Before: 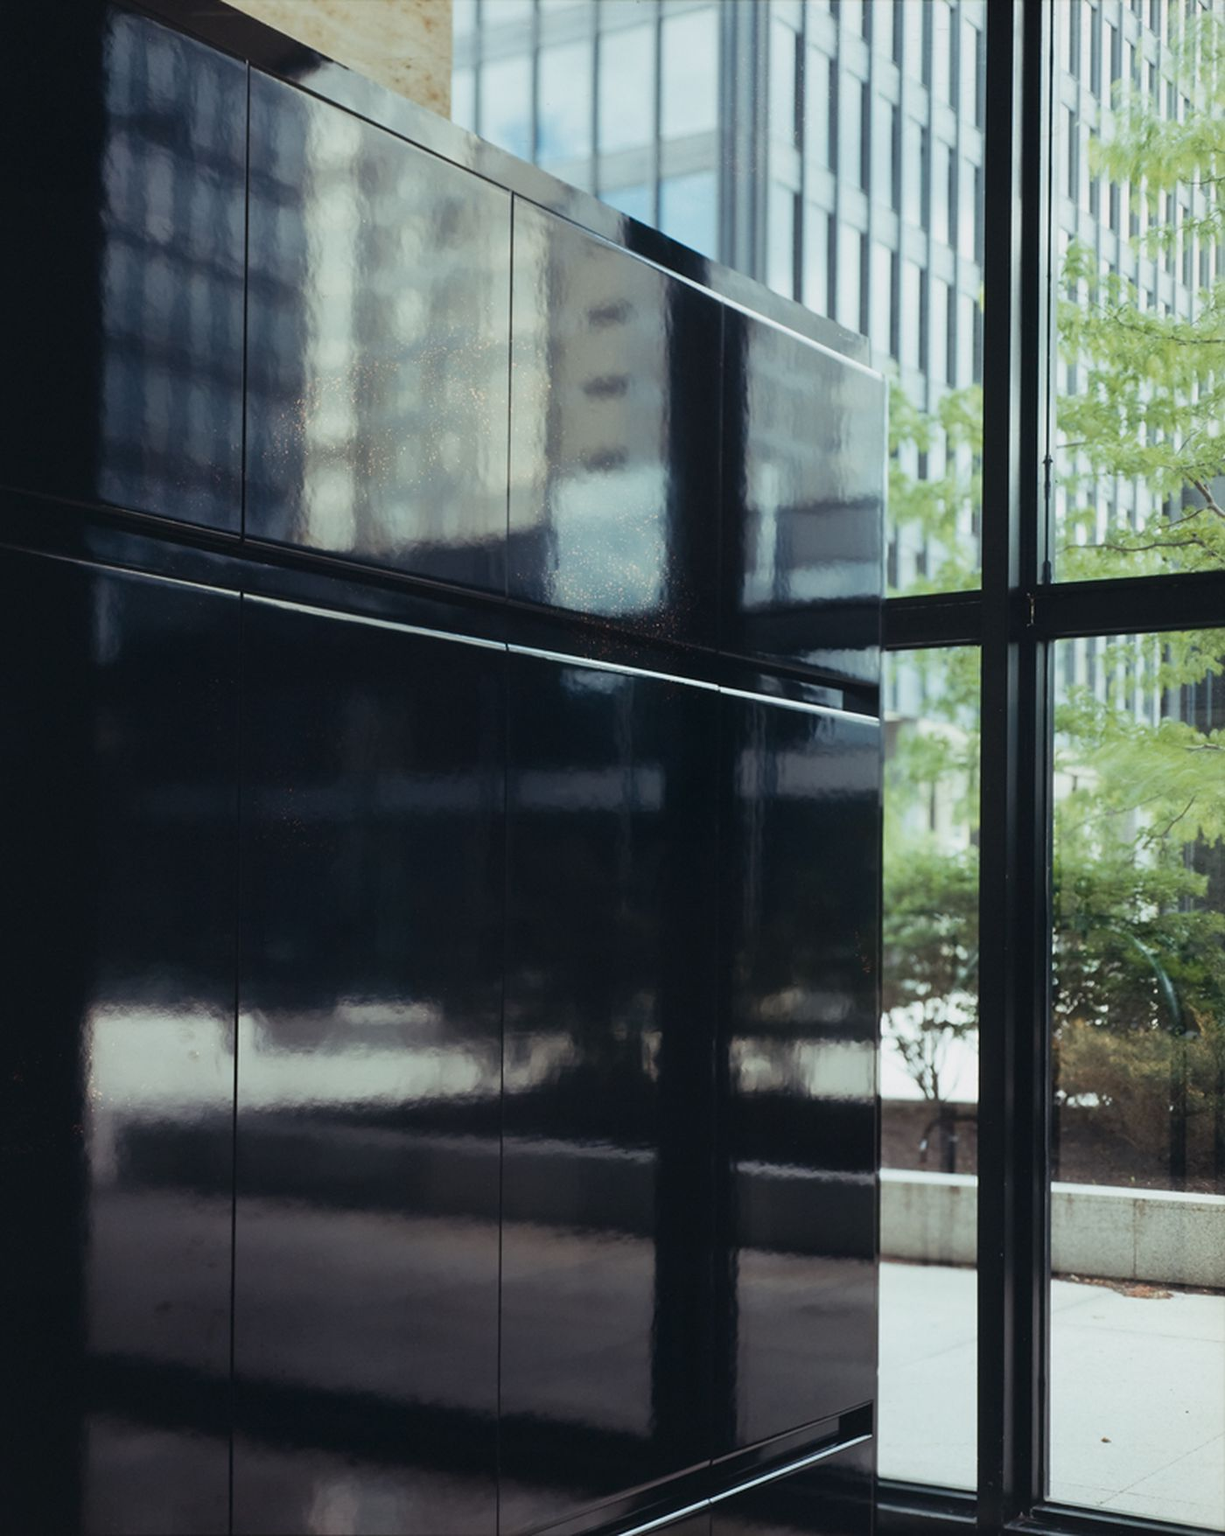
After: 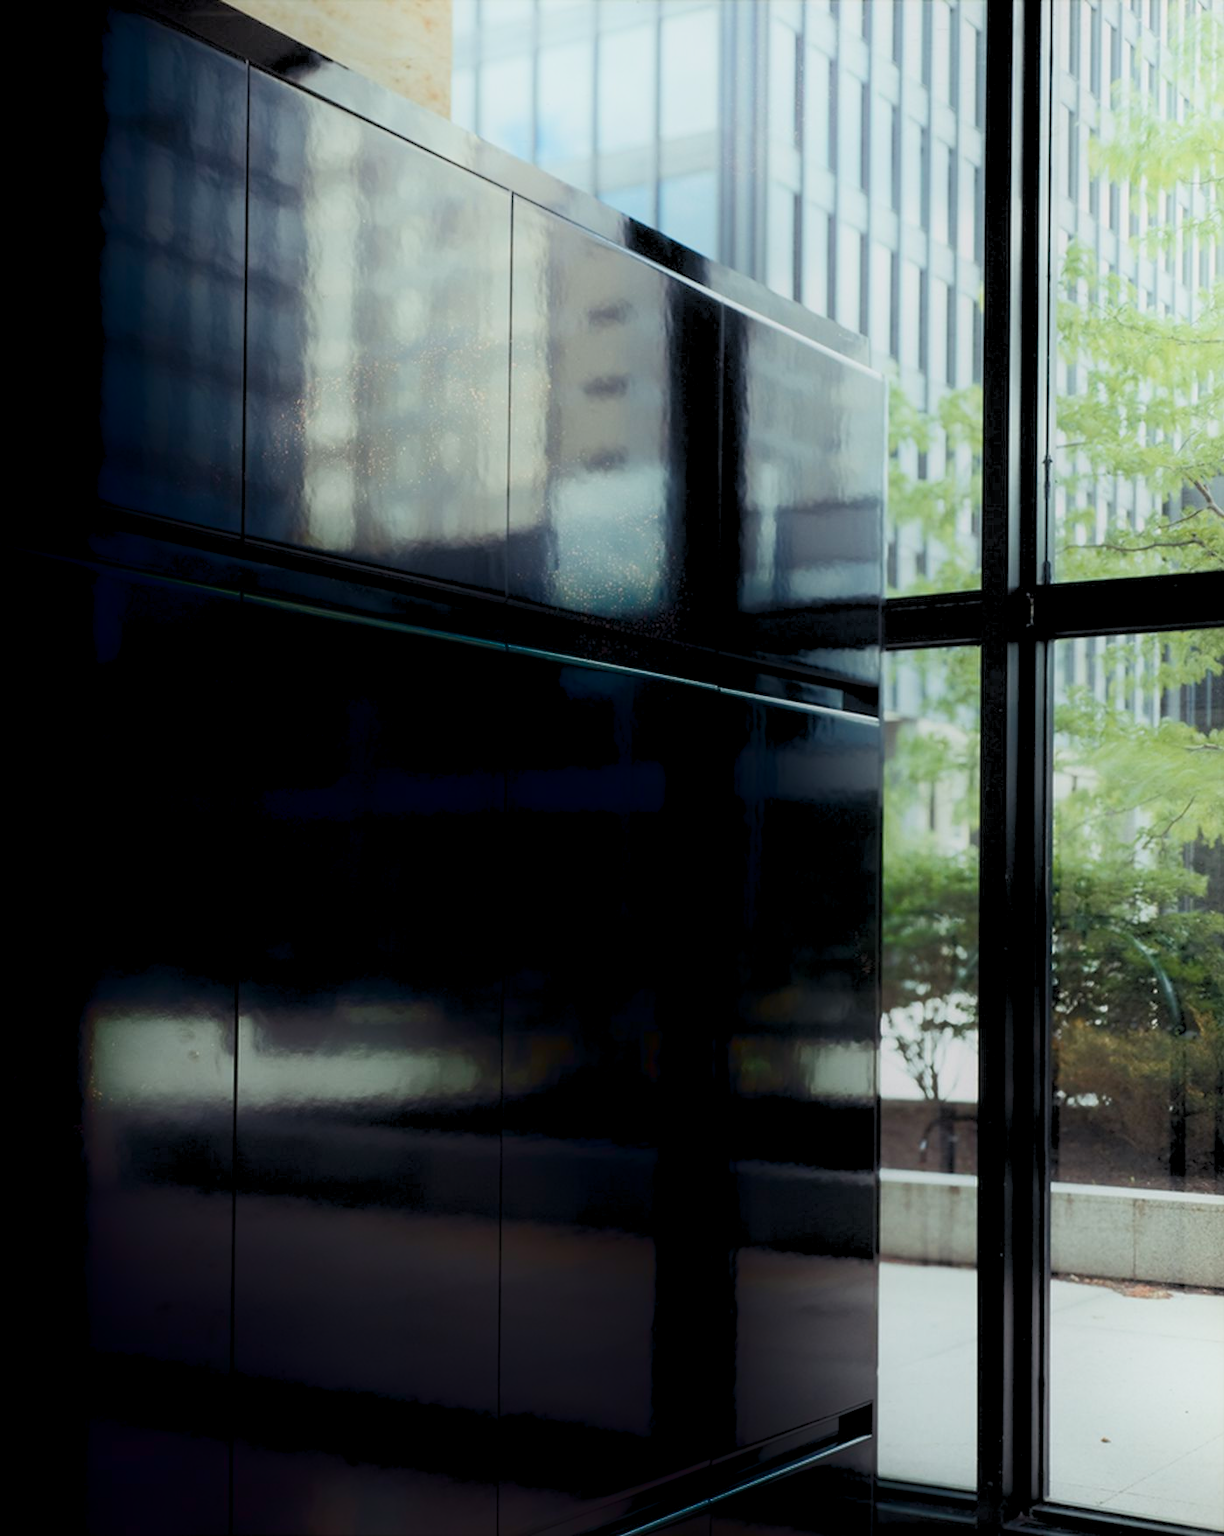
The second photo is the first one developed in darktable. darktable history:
rgb levels: preserve colors sum RGB, levels [[0.038, 0.433, 0.934], [0, 0.5, 1], [0, 0.5, 1]]
shadows and highlights: shadows -90, highlights 90, soften with gaussian
